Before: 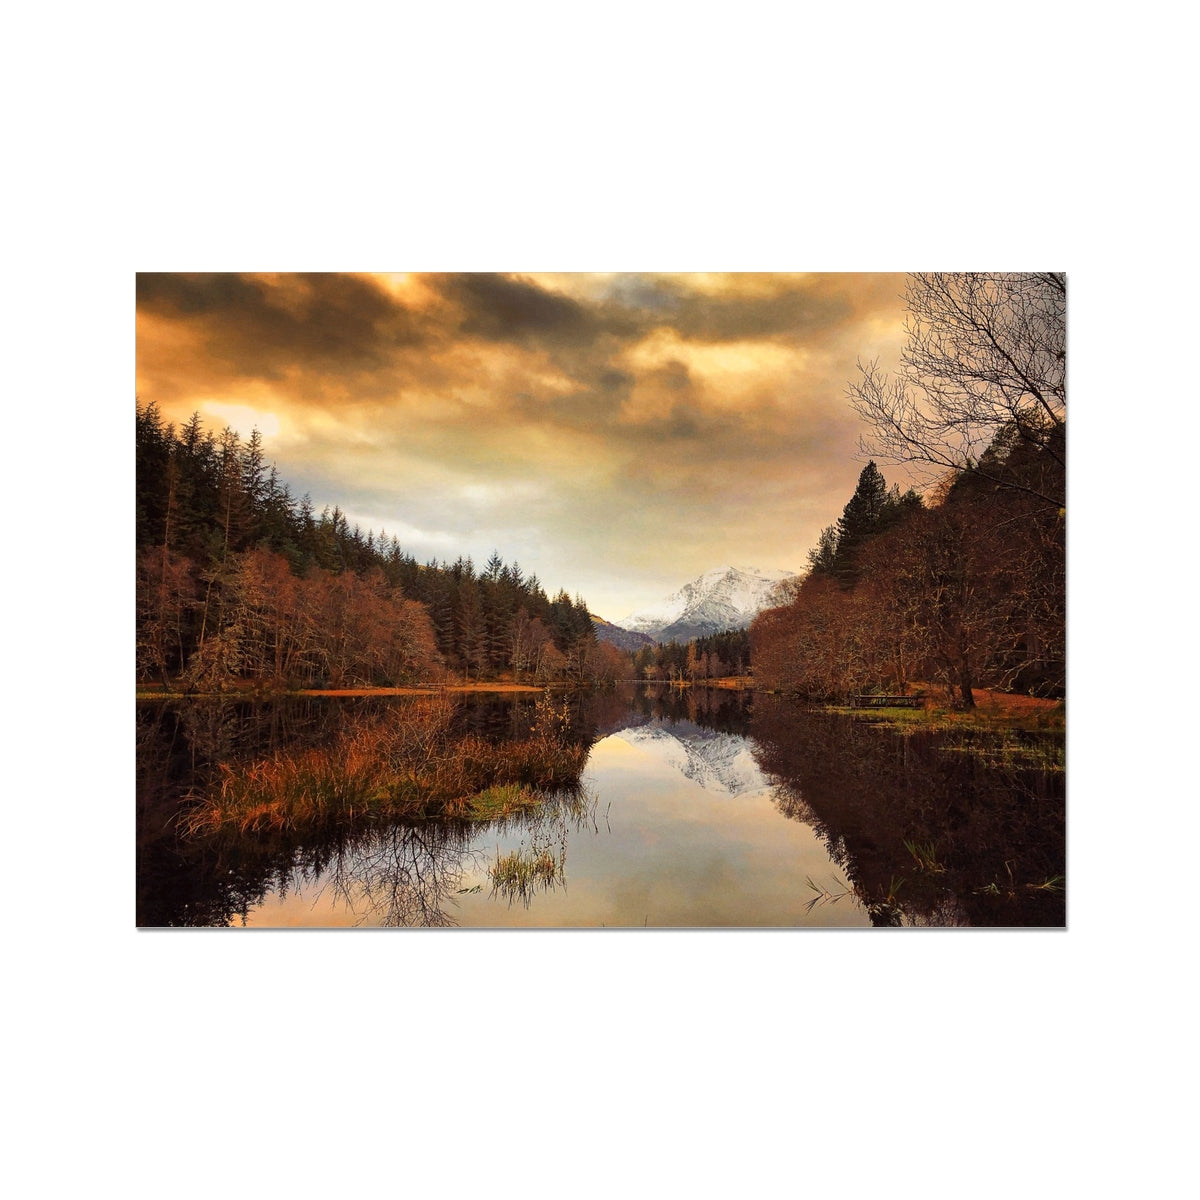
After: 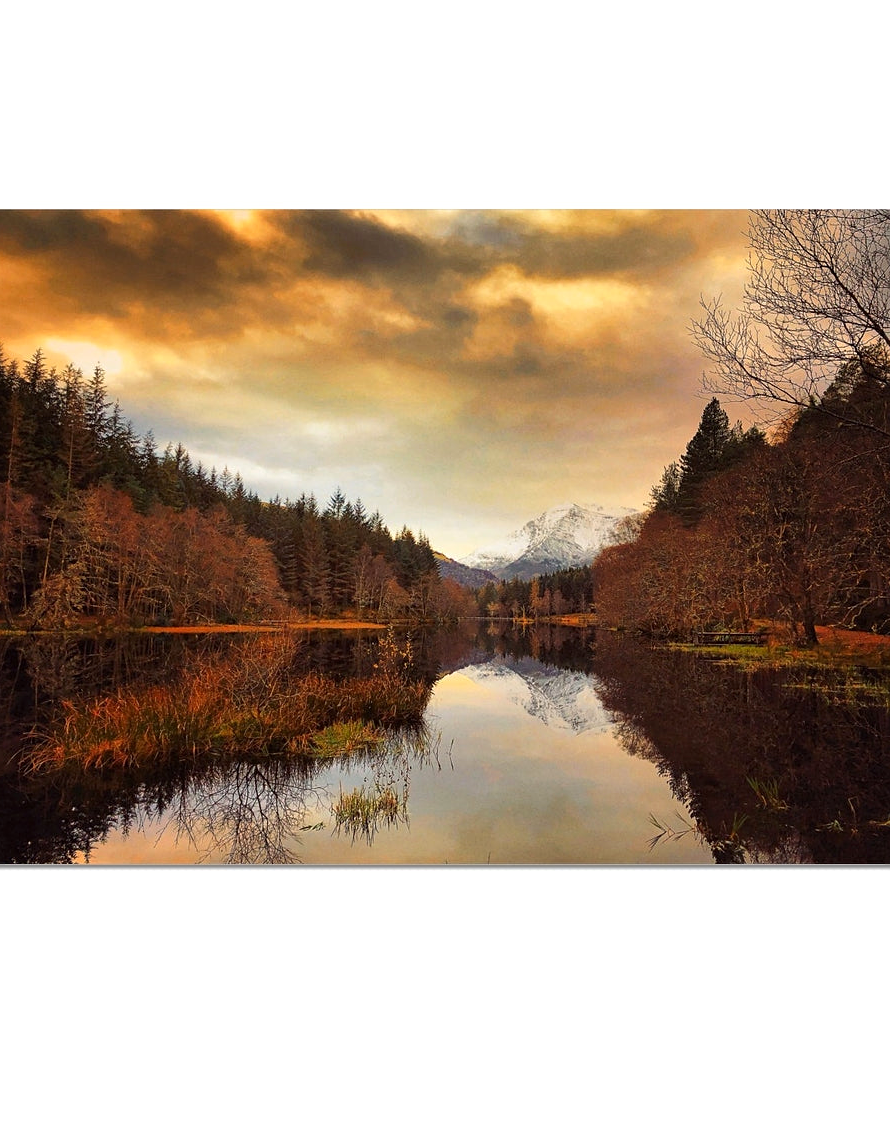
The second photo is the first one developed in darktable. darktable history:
sharpen: amount 0.2
crop and rotate: left 13.15%, top 5.251%, right 12.609%
contrast brightness saturation: saturation 0.1
